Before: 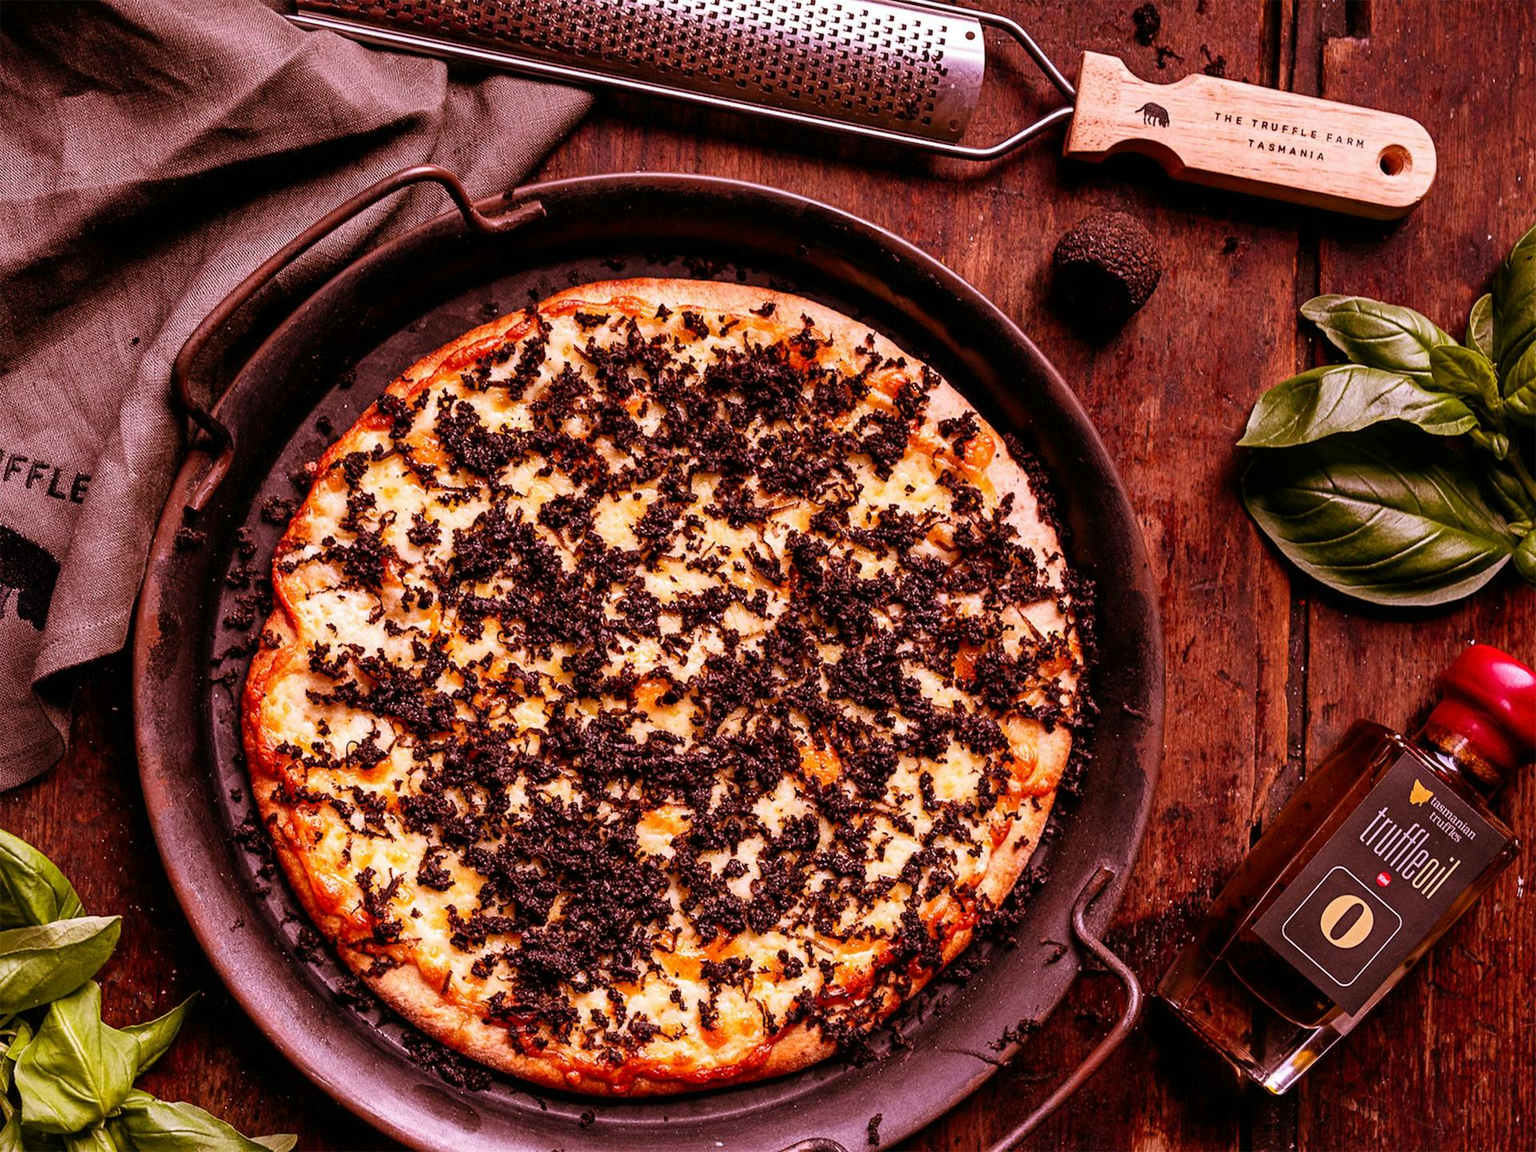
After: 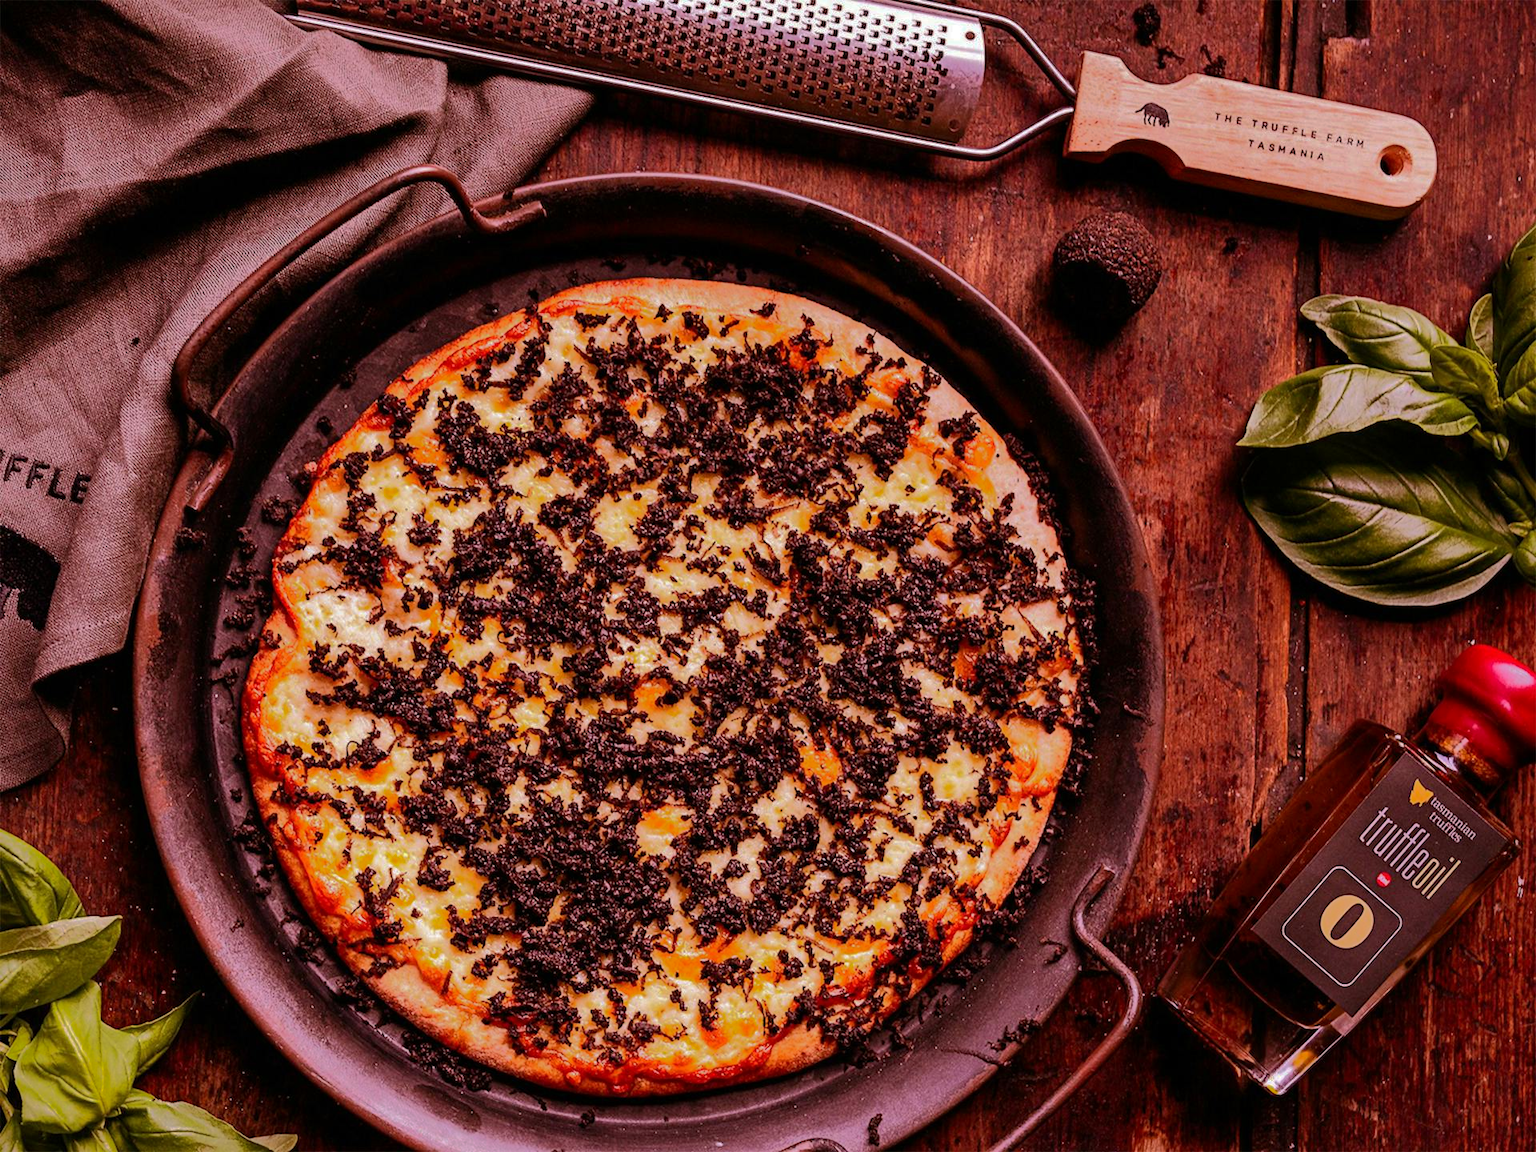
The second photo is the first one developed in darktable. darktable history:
shadows and highlights: shadows -18.09, highlights -73.66
